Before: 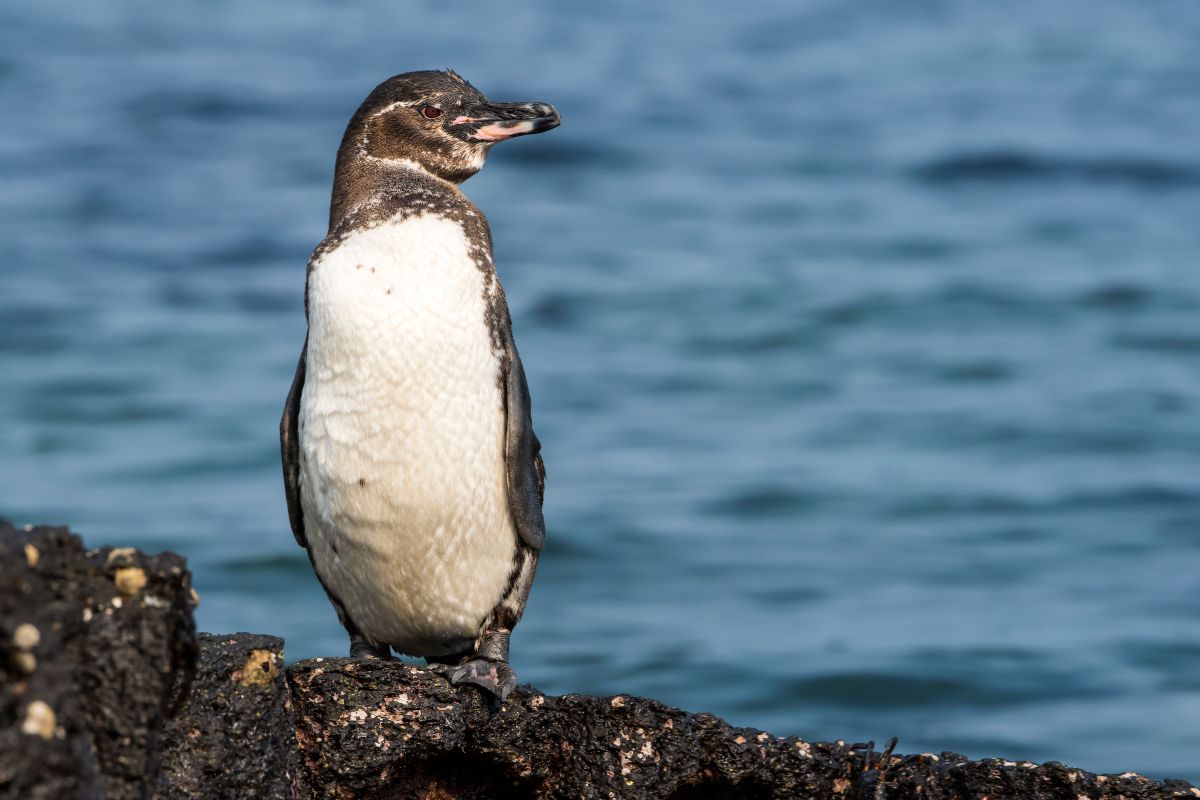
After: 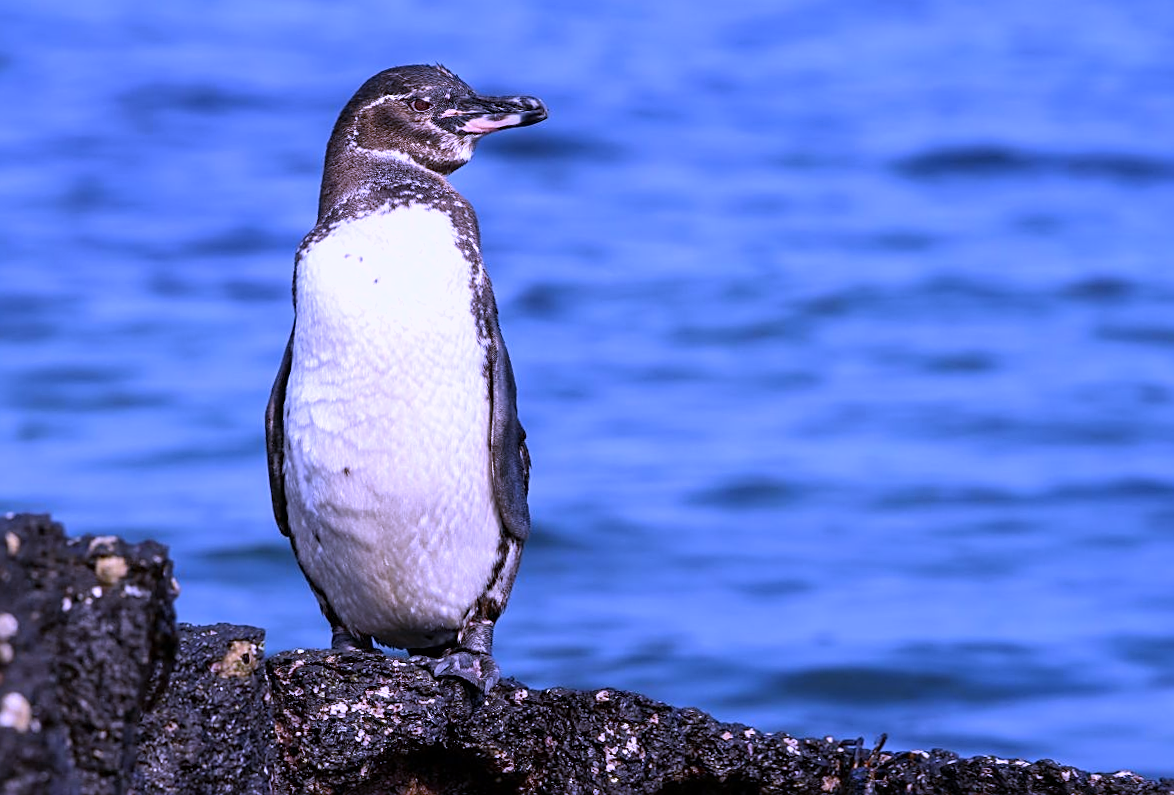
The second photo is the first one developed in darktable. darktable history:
sharpen: on, module defaults
white balance: red 0.98, blue 1.61
shadows and highlights: radius 125.46, shadows 30.51, highlights -30.51, low approximation 0.01, soften with gaussian
rotate and perspective: rotation 0.226°, lens shift (vertical) -0.042, crop left 0.023, crop right 0.982, crop top 0.006, crop bottom 0.994
